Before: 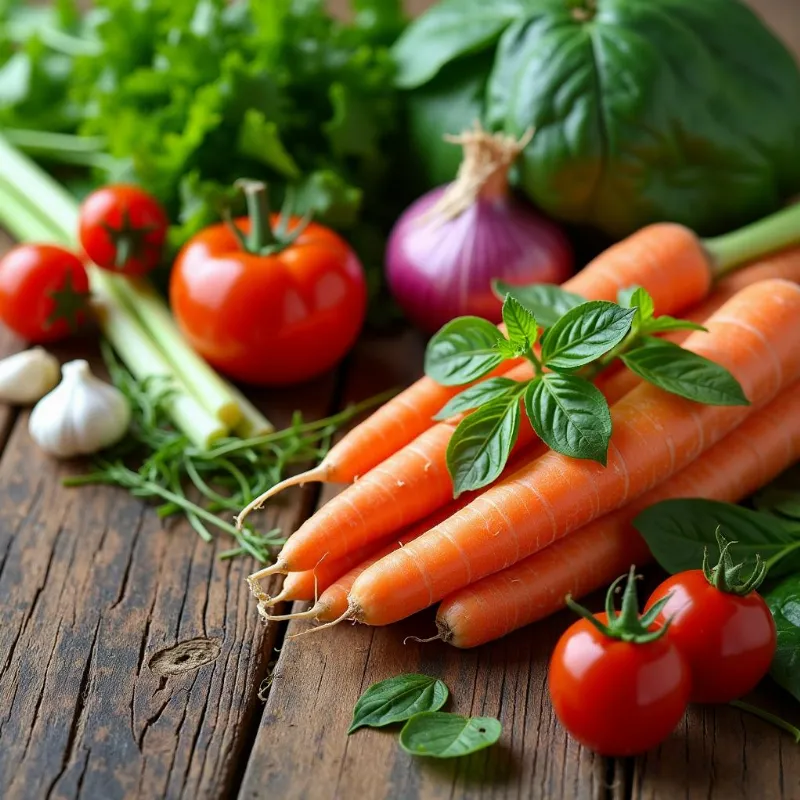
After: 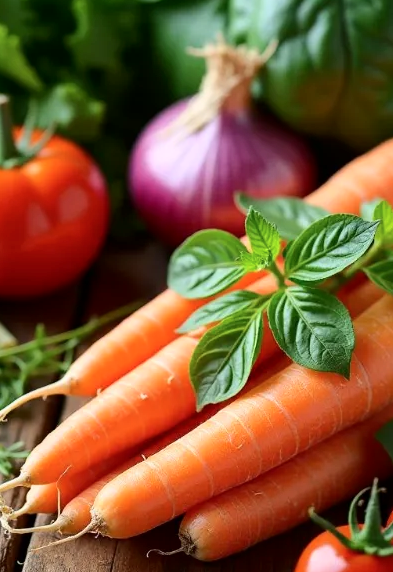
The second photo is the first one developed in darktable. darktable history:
crop: left 32.183%, top 10.98%, right 18.689%, bottom 17.467%
tone equalizer: -7 EV 0.133 EV, smoothing diameter 24.84%, edges refinement/feathering 10.07, preserve details guided filter
contrast brightness saturation: brightness -0.085
tone curve: curves: ch0 [(0, 0) (0.003, 0.004) (0.011, 0.014) (0.025, 0.032) (0.044, 0.057) (0.069, 0.089) (0.1, 0.128) (0.136, 0.174) (0.177, 0.227) (0.224, 0.287) (0.277, 0.354) (0.335, 0.427) (0.399, 0.507) (0.468, 0.582) (0.543, 0.653) (0.623, 0.726) (0.709, 0.799) (0.801, 0.876) (0.898, 0.937) (1, 1)], color space Lab, independent channels, preserve colors none
